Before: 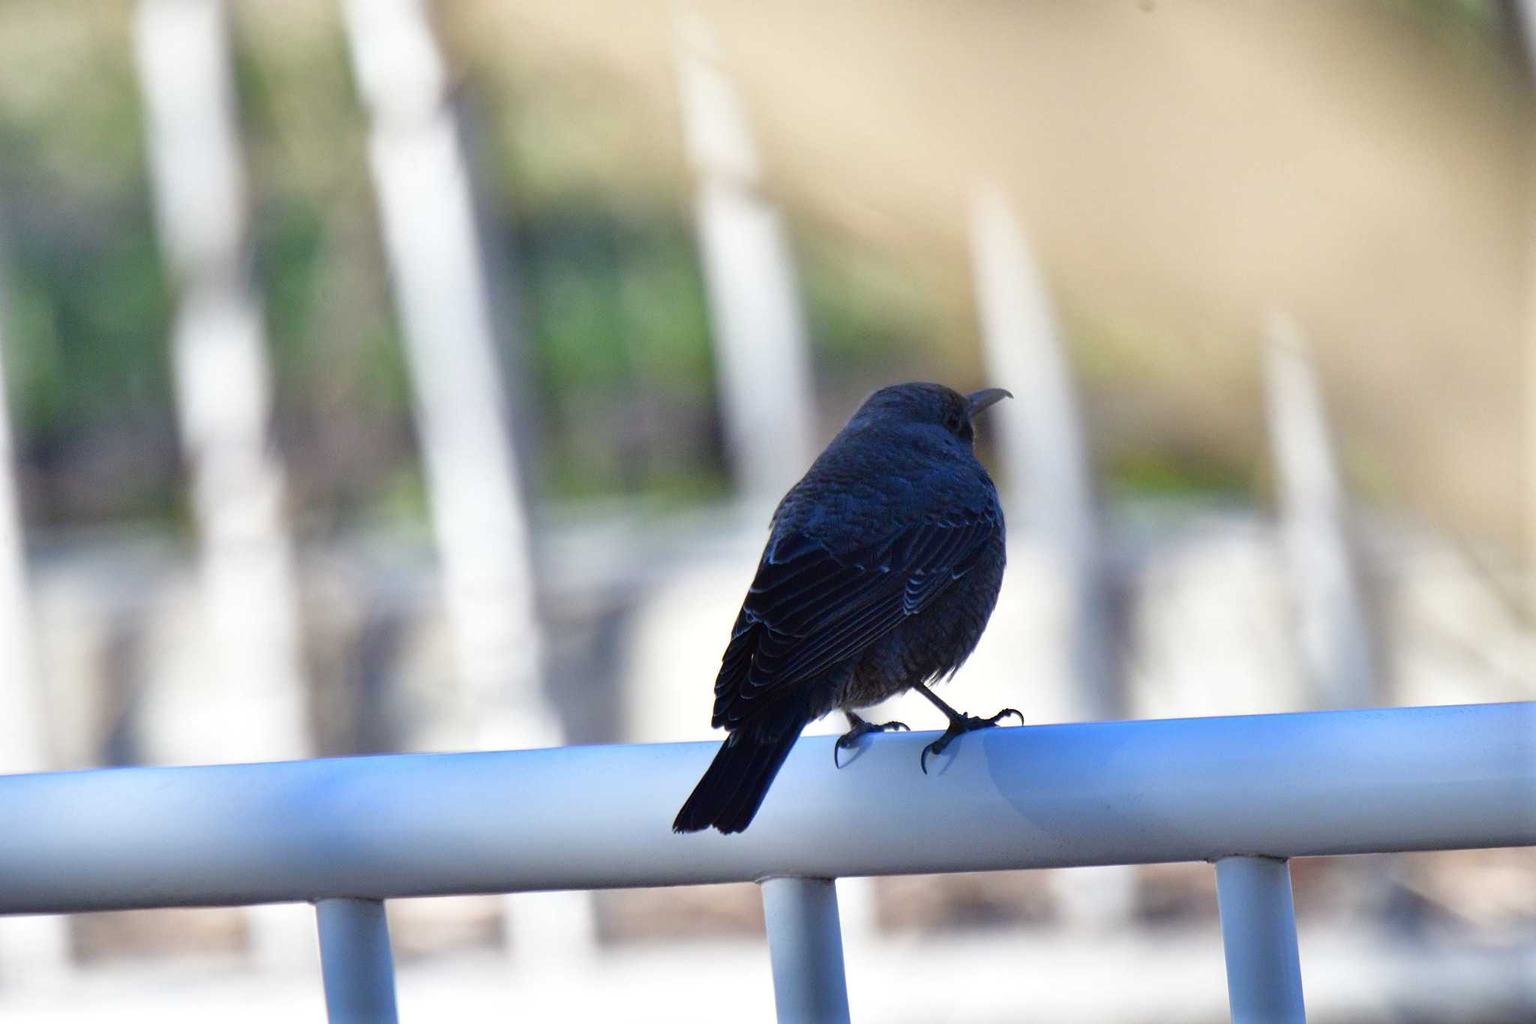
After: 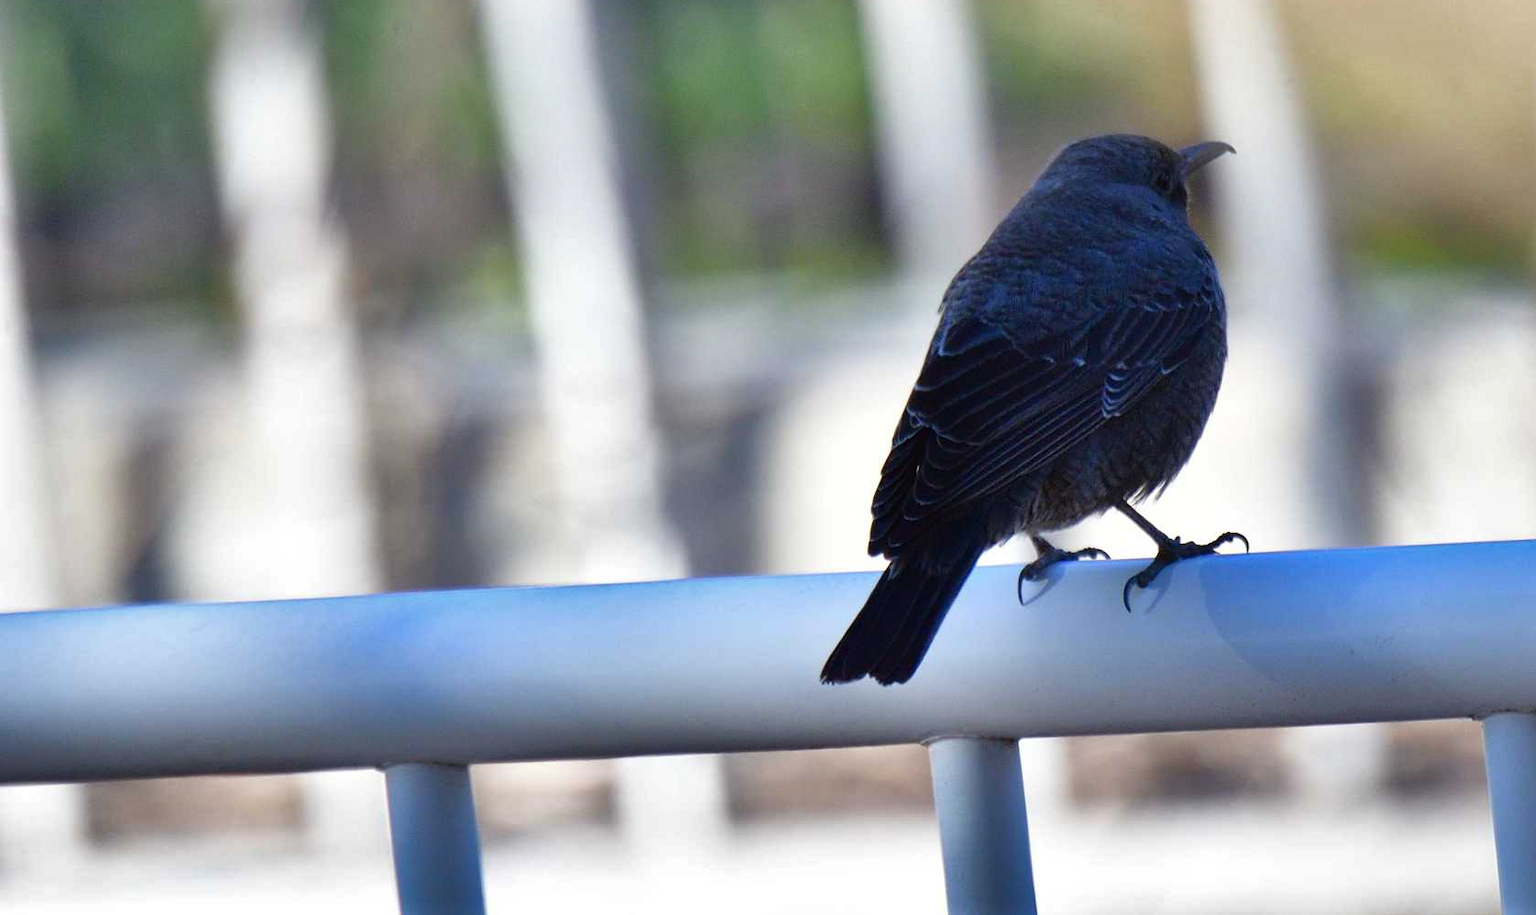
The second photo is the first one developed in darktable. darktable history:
shadows and highlights: soften with gaussian
crop: top 26.615%, right 17.987%
